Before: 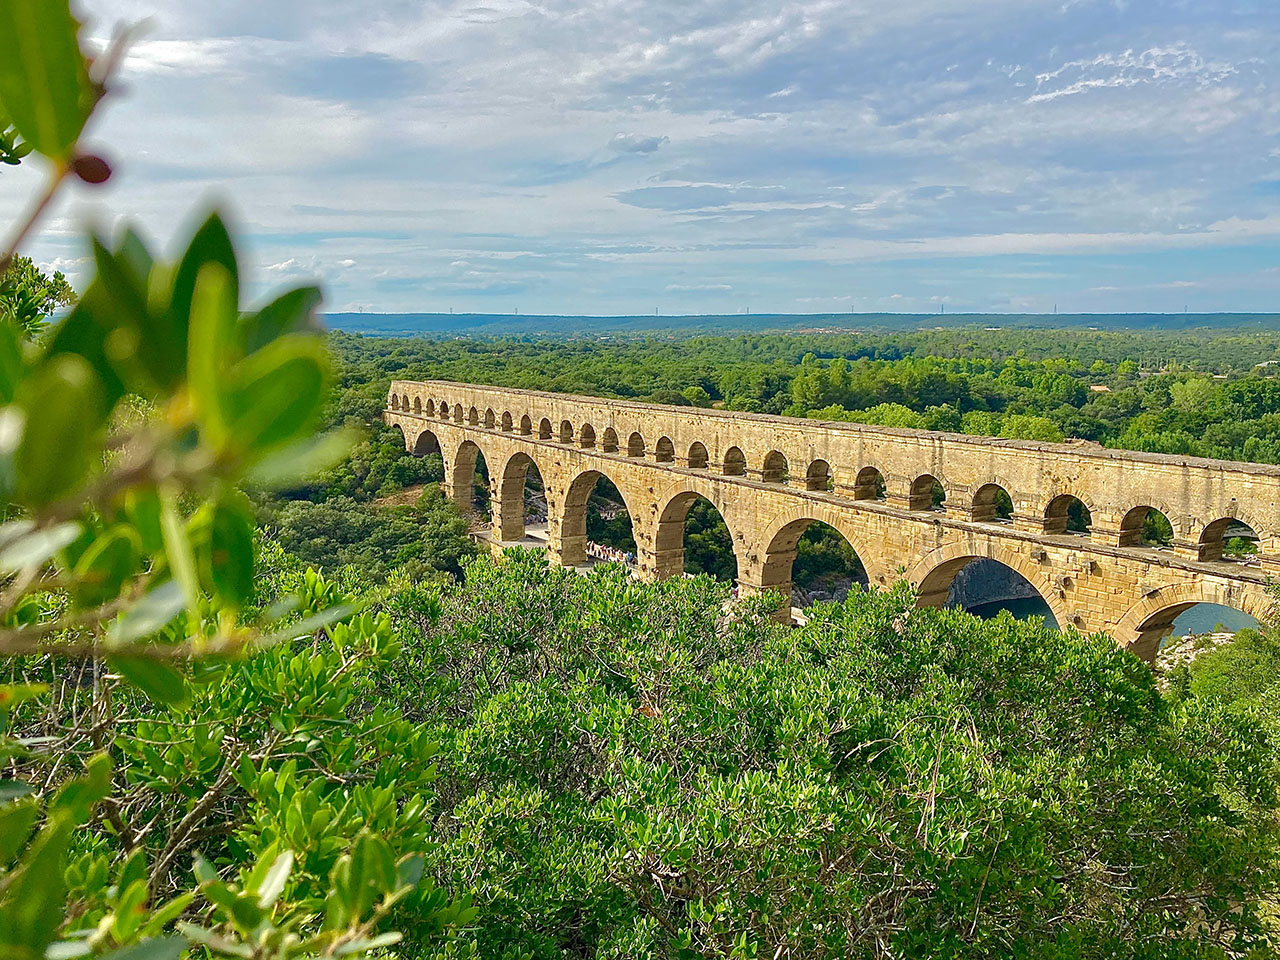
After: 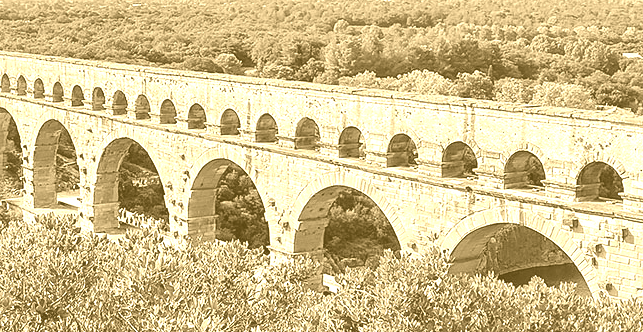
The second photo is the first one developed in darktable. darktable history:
colorize: hue 36°, source mix 100%
local contrast: mode bilateral grid, contrast 20, coarseness 50, detail 130%, midtone range 0.2
crop: left 36.607%, top 34.735%, right 13.146%, bottom 30.611%
